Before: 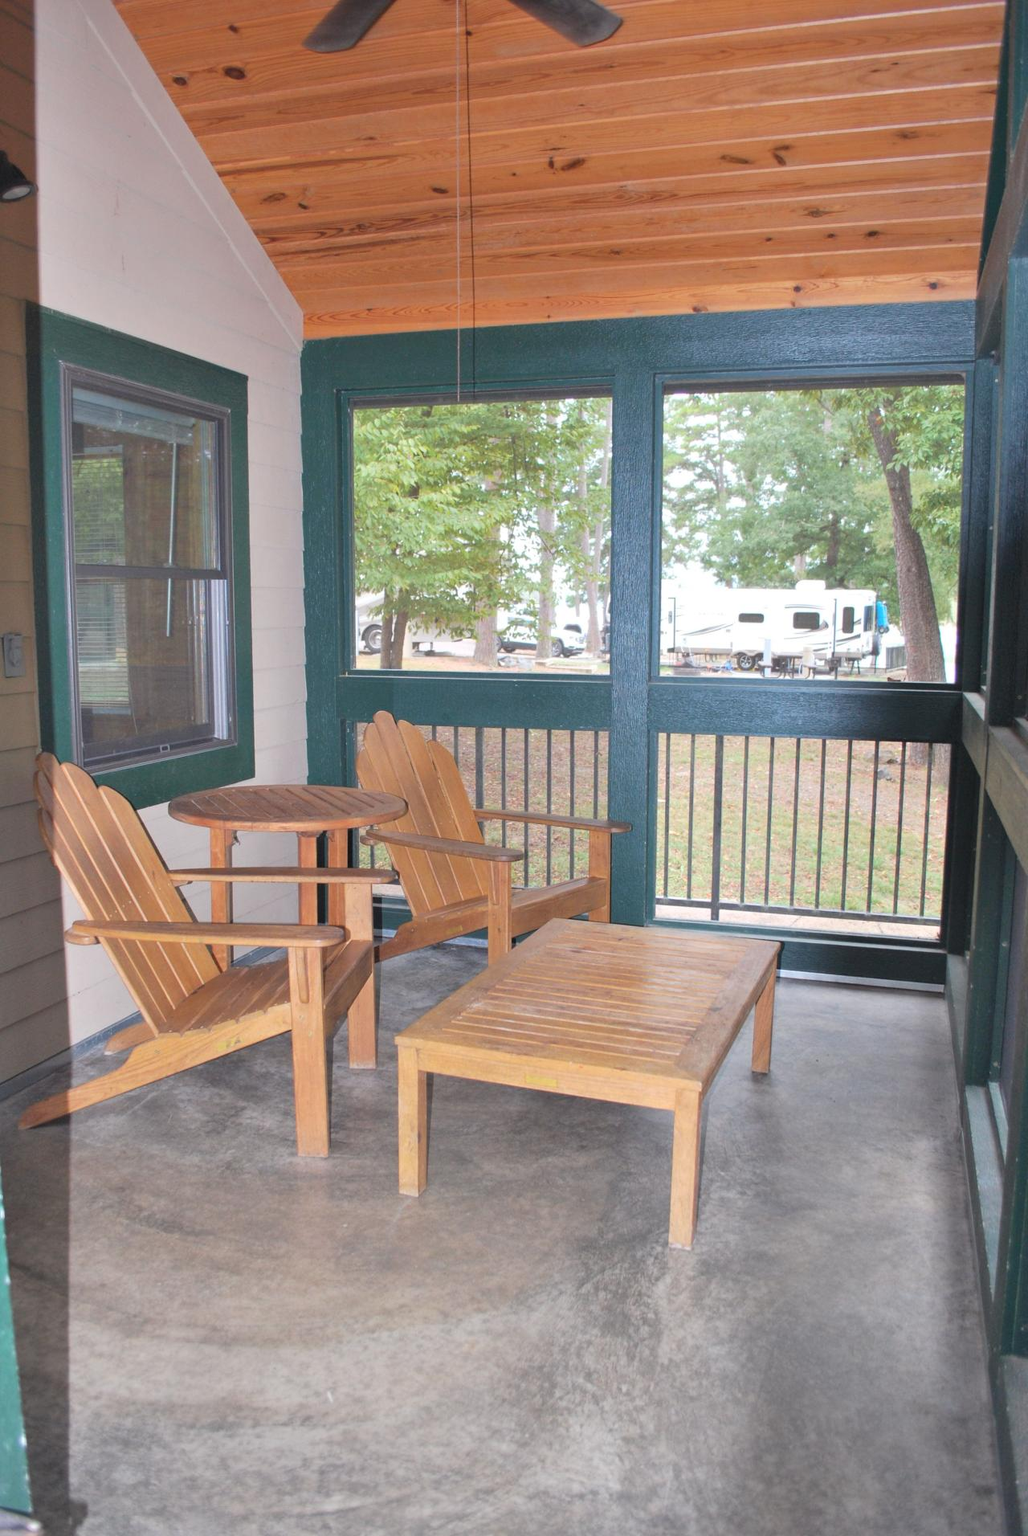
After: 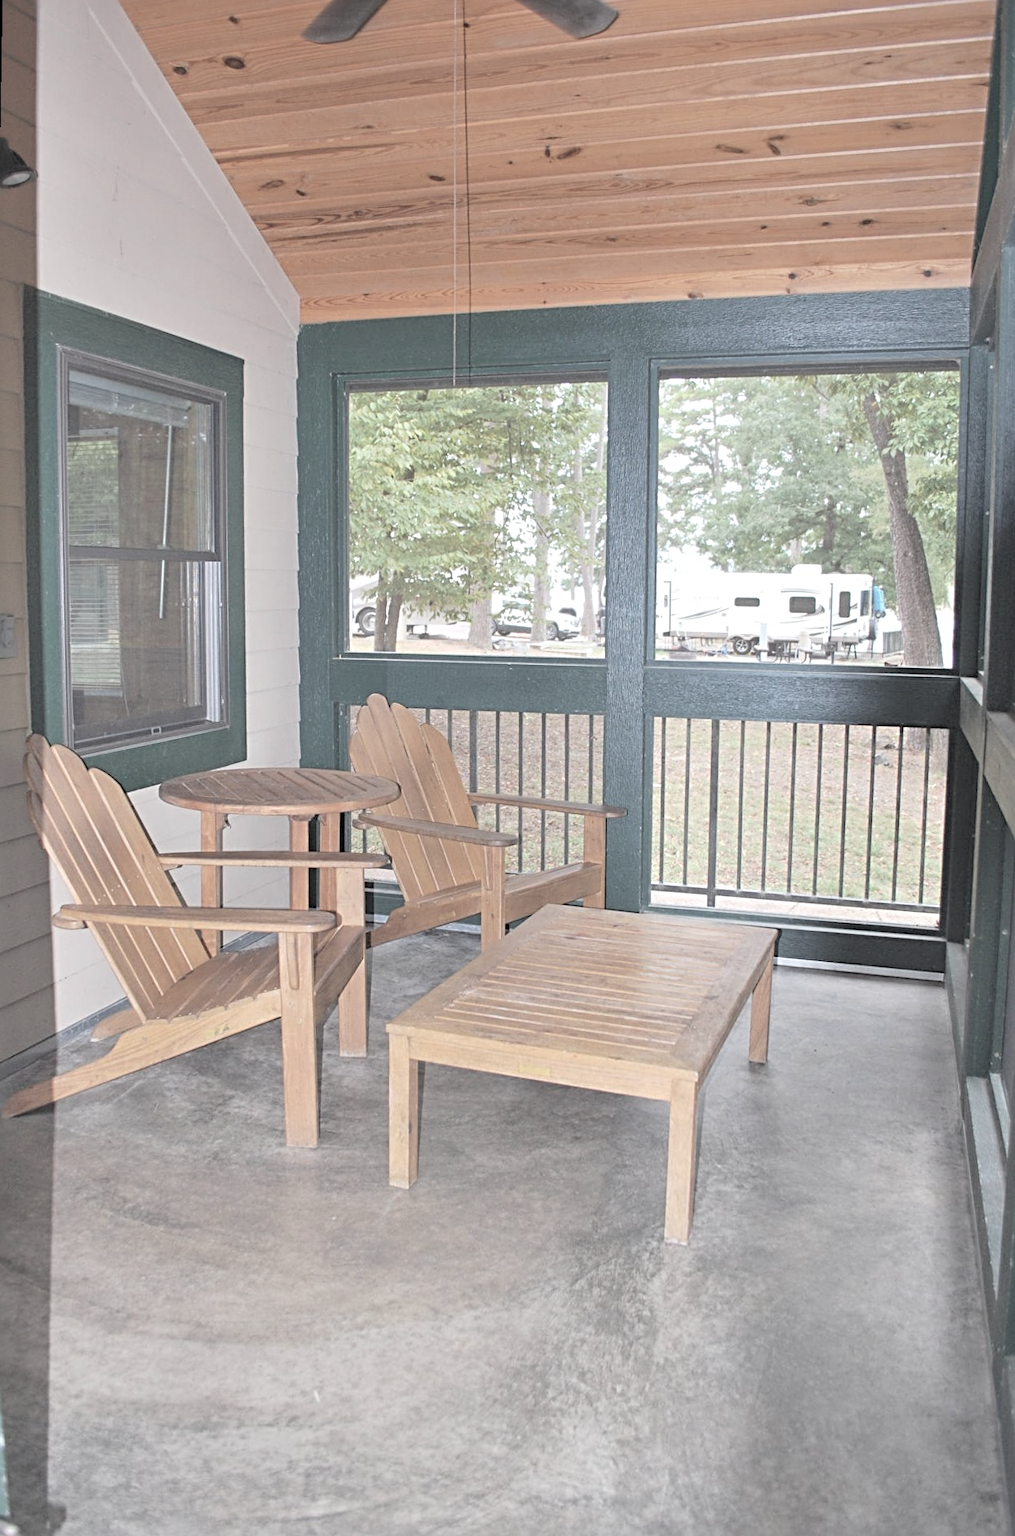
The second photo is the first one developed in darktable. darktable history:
contrast brightness saturation: brightness 0.18, saturation -0.5
rotate and perspective: rotation 0.226°, lens shift (vertical) -0.042, crop left 0.023, crop right 0.982, crop top 0.006, crop bottom 0.994
sharpen: radius 4
